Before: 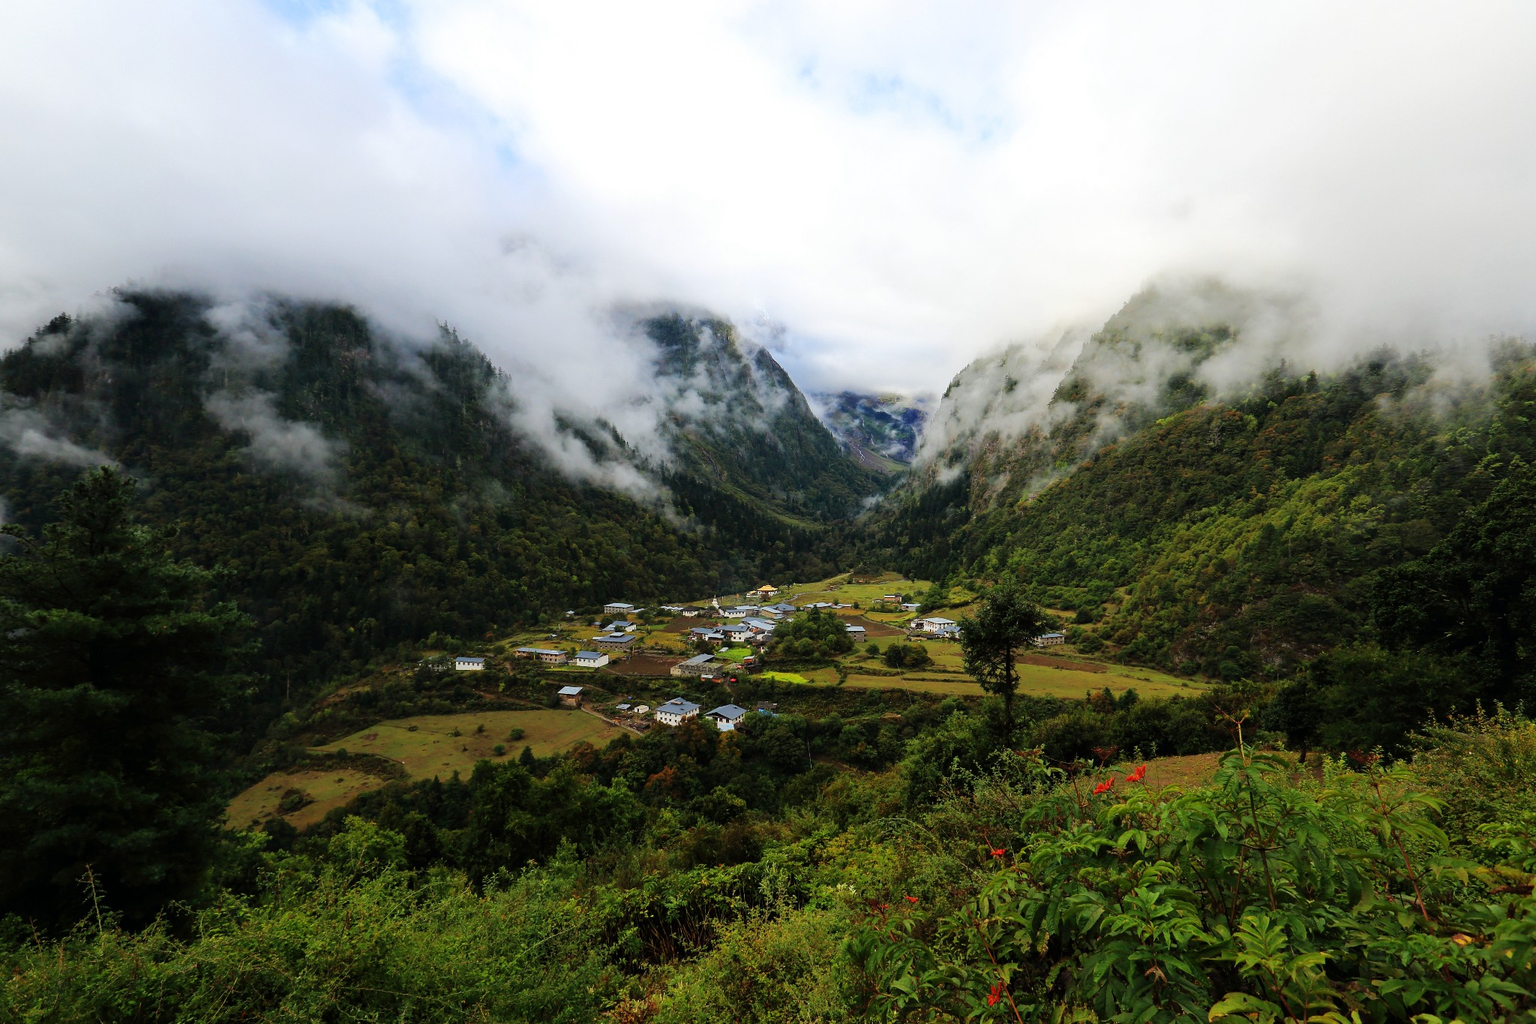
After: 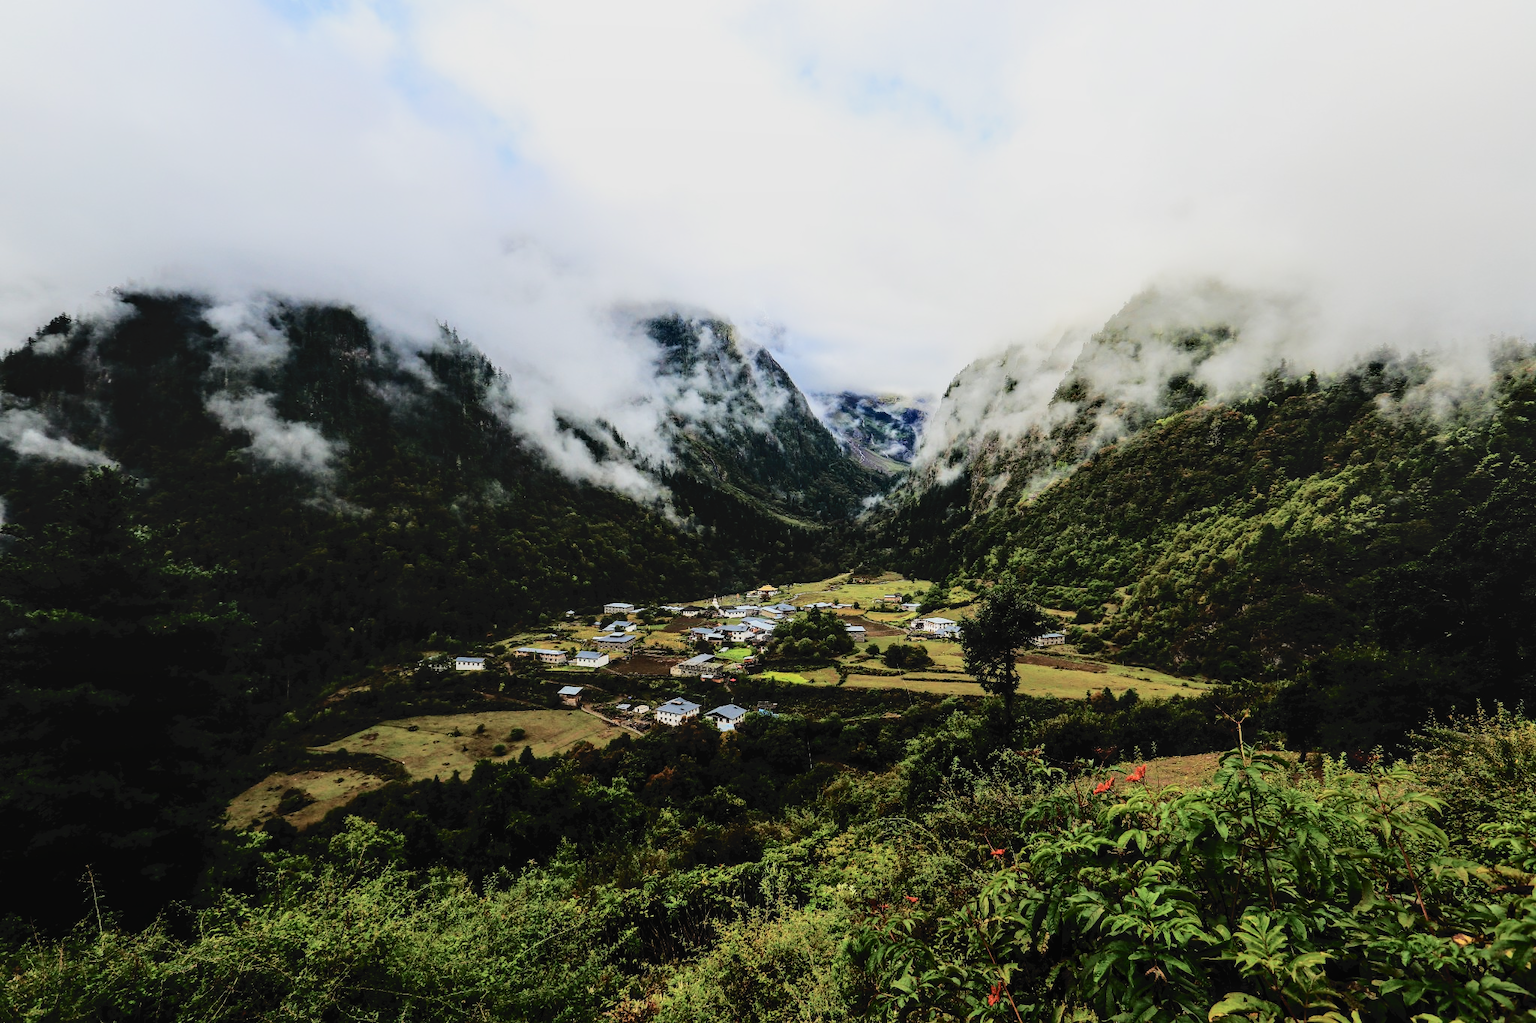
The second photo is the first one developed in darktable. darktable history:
tone curve: curves: ch0 [(0, 0) (0.003, 0.049) (0.011, 0.052) (0.025, 0.057) (0.044, 0.069) (0.069, 0.076) (0.1, 0.09) (0.136, 0.111) (0.177, 0.15) (0.224, 0.197) (0.277, 0.267) (0.335, 0.366) (0.399, 0.477) (0.468, 0.561) (0.543, 0.651) (0.623, 0.733) (0.709, 0.804) (0.801, 0.869) (0.898, 0.924) (1, 1)], color space Lab, independent channels, preserve colors none
color zones: curves: ch1 [(0, 0.469) (0.01, 0.469) (0.12, 0.446) (0.248, 0.469) (0.5, 0.5) (0.748, 0.5) (0.99, 0.469) (1, 0.469)], mix 21.41%
local contrast: detail 130%
filmic rgb: black relative exposure -5.81 EV, white relative exposure 3.4 EV, hardness 3.67, iterations of high-quality reconstruction 0
